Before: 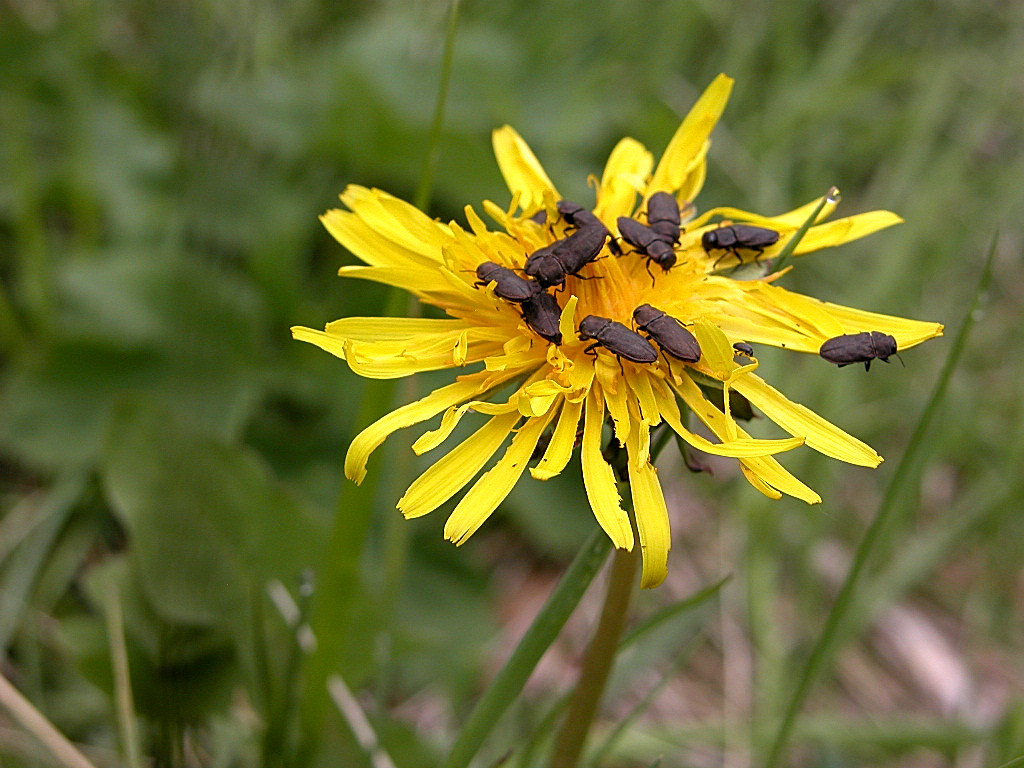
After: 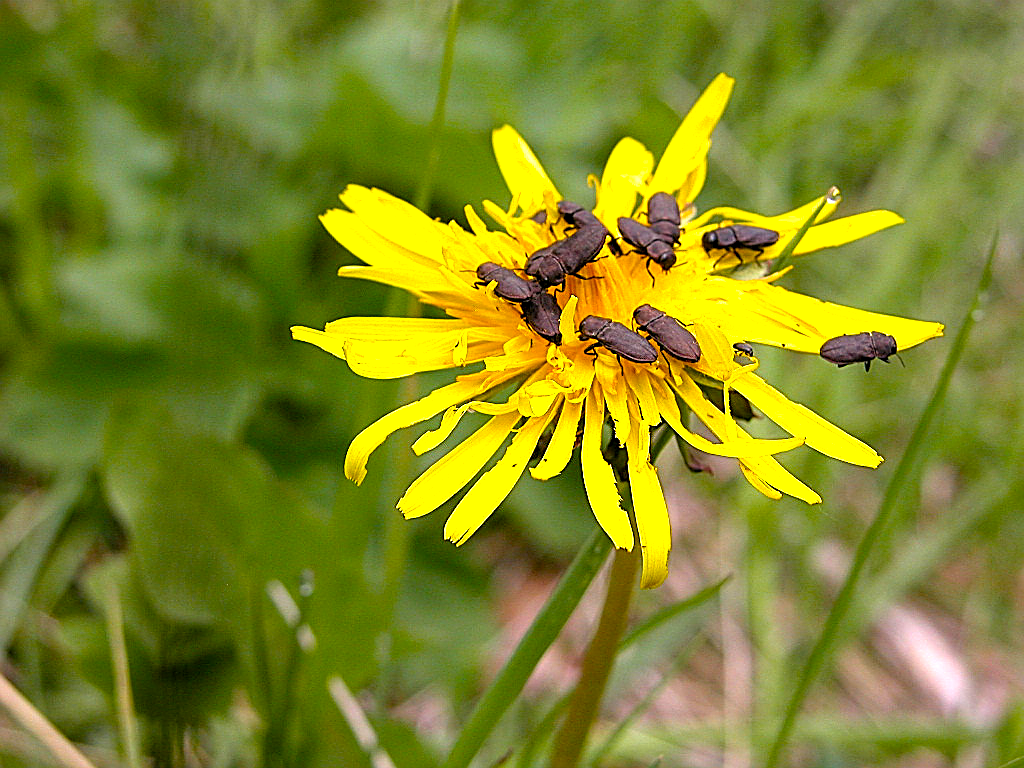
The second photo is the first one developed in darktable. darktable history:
color balance rgb: global offset › luminance -0.495%, linear chroma grading › global chroma 0.31%, perceptual saturation grading › global saturation 29.905%
exposure: black level correction -0.002, exposure 0.712 EV, compensate highlight preservation false
sharpen: on, module defaults
